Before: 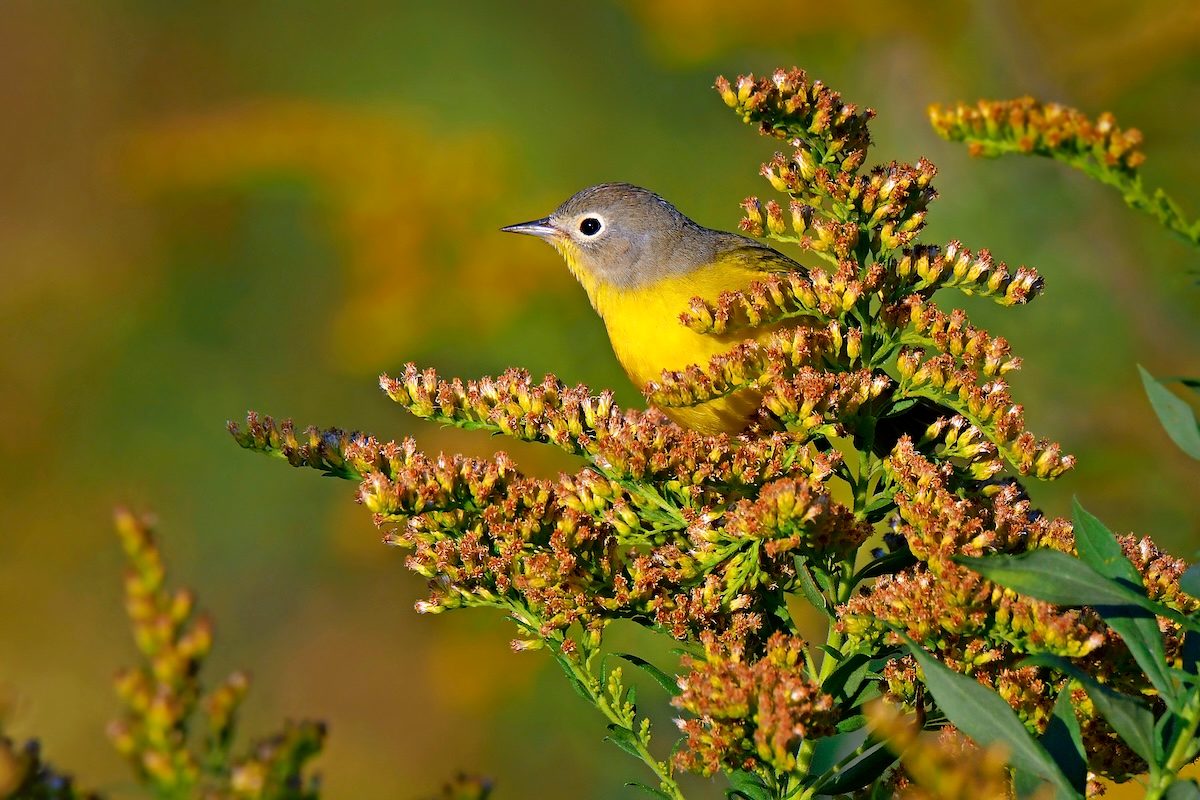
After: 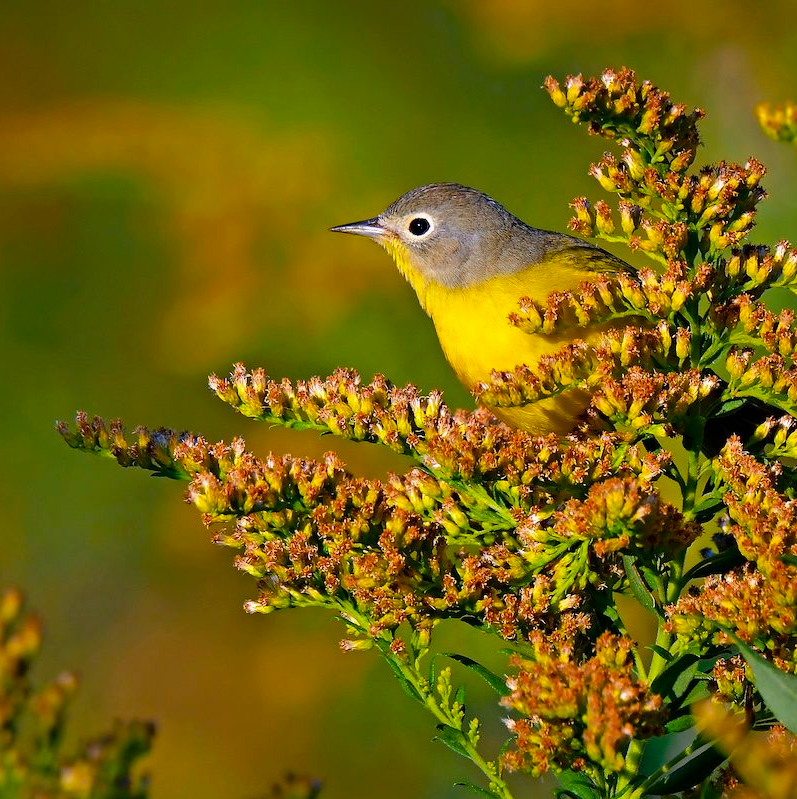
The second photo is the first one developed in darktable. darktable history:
color balance rgb: shadows lift › luminance -19.997%, perceptual saturation grading › global saturation 17.266%, global vibrance 3.714%
crop and rotate: left 14.317%, right 19.204%
